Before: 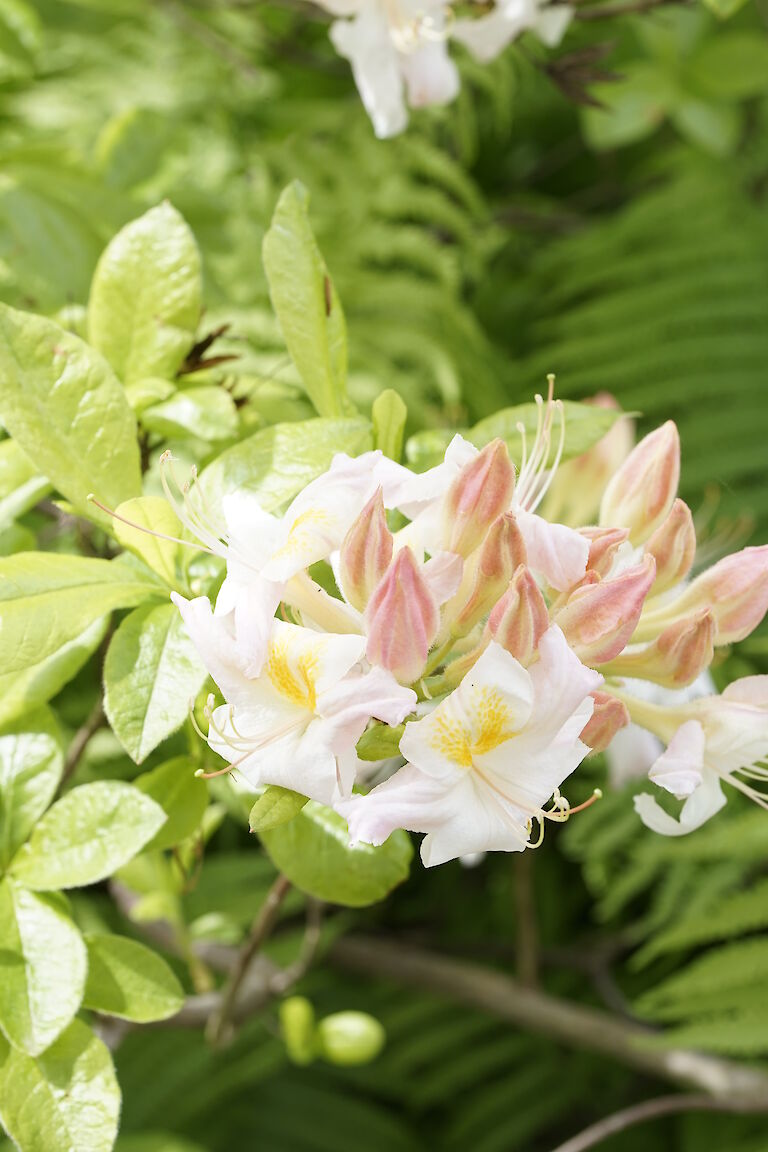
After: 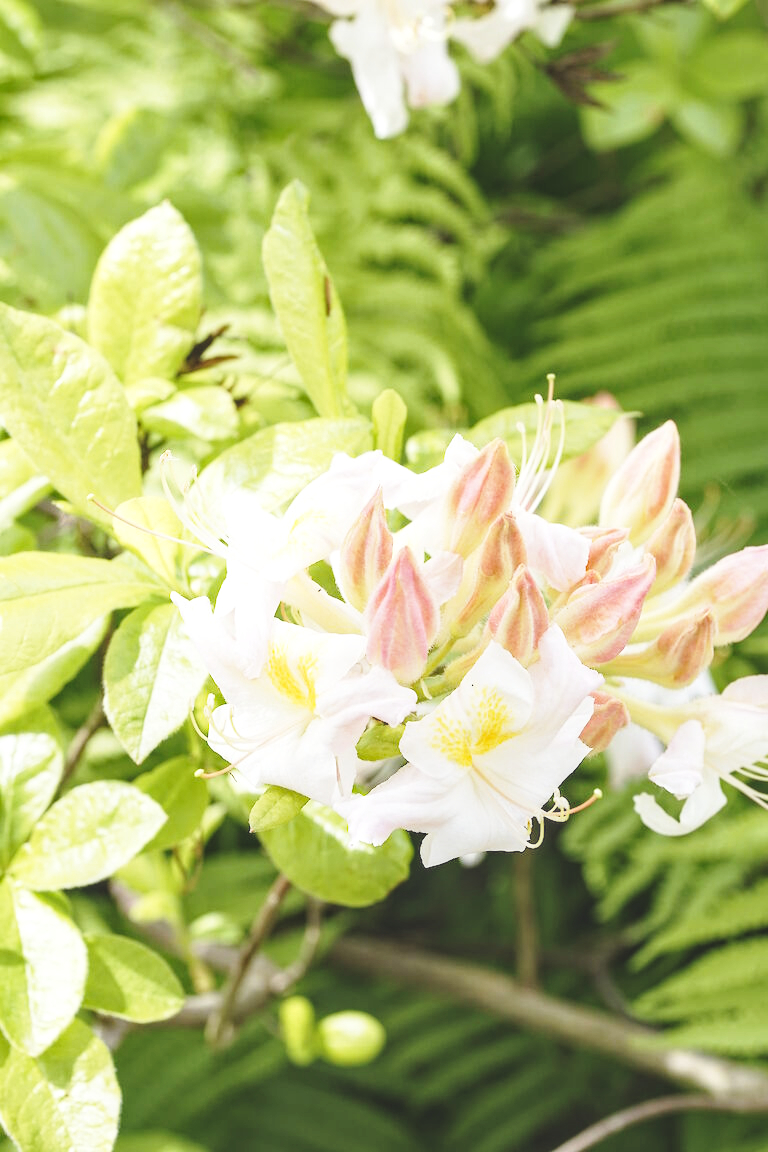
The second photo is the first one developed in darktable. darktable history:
local contrast: on, module defaults
base curve: curves: ch0 [(0, 0) (0.028, 0.03) (0.121, 0.232) (0.46, 0.748) (0.859, 0.968) (1, 1)], preserve colors none
haze removal: compatibility mode true, adaptive false
exposure: black level correction -0.025, exposure -0.117 EV, compensate highlight preservation false
